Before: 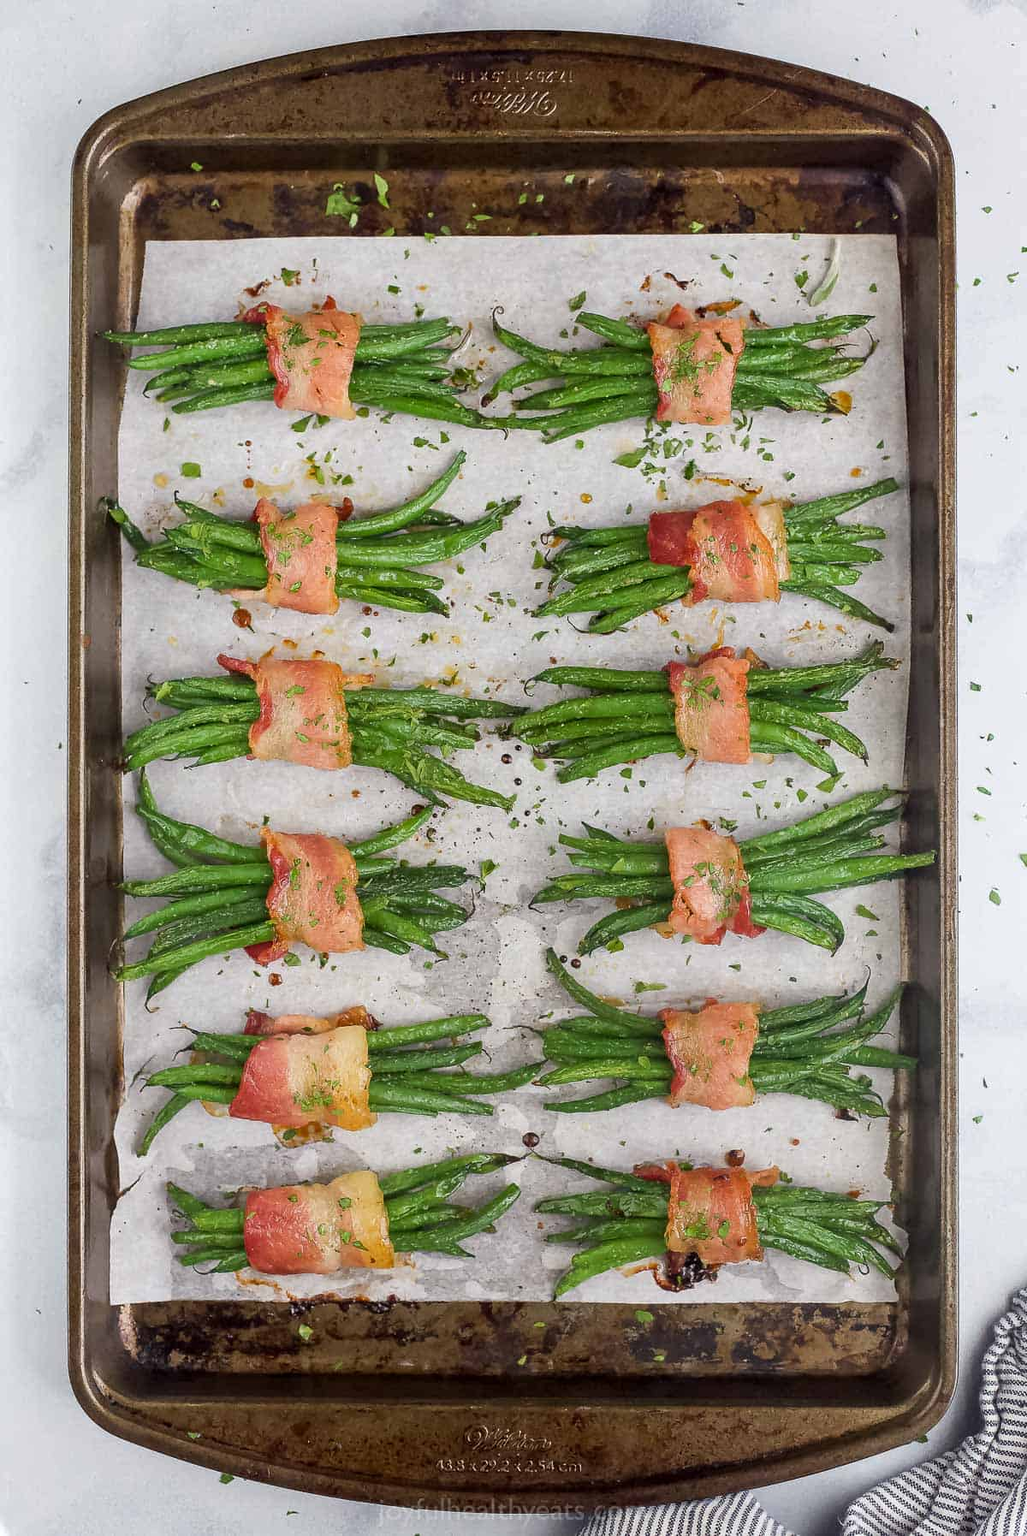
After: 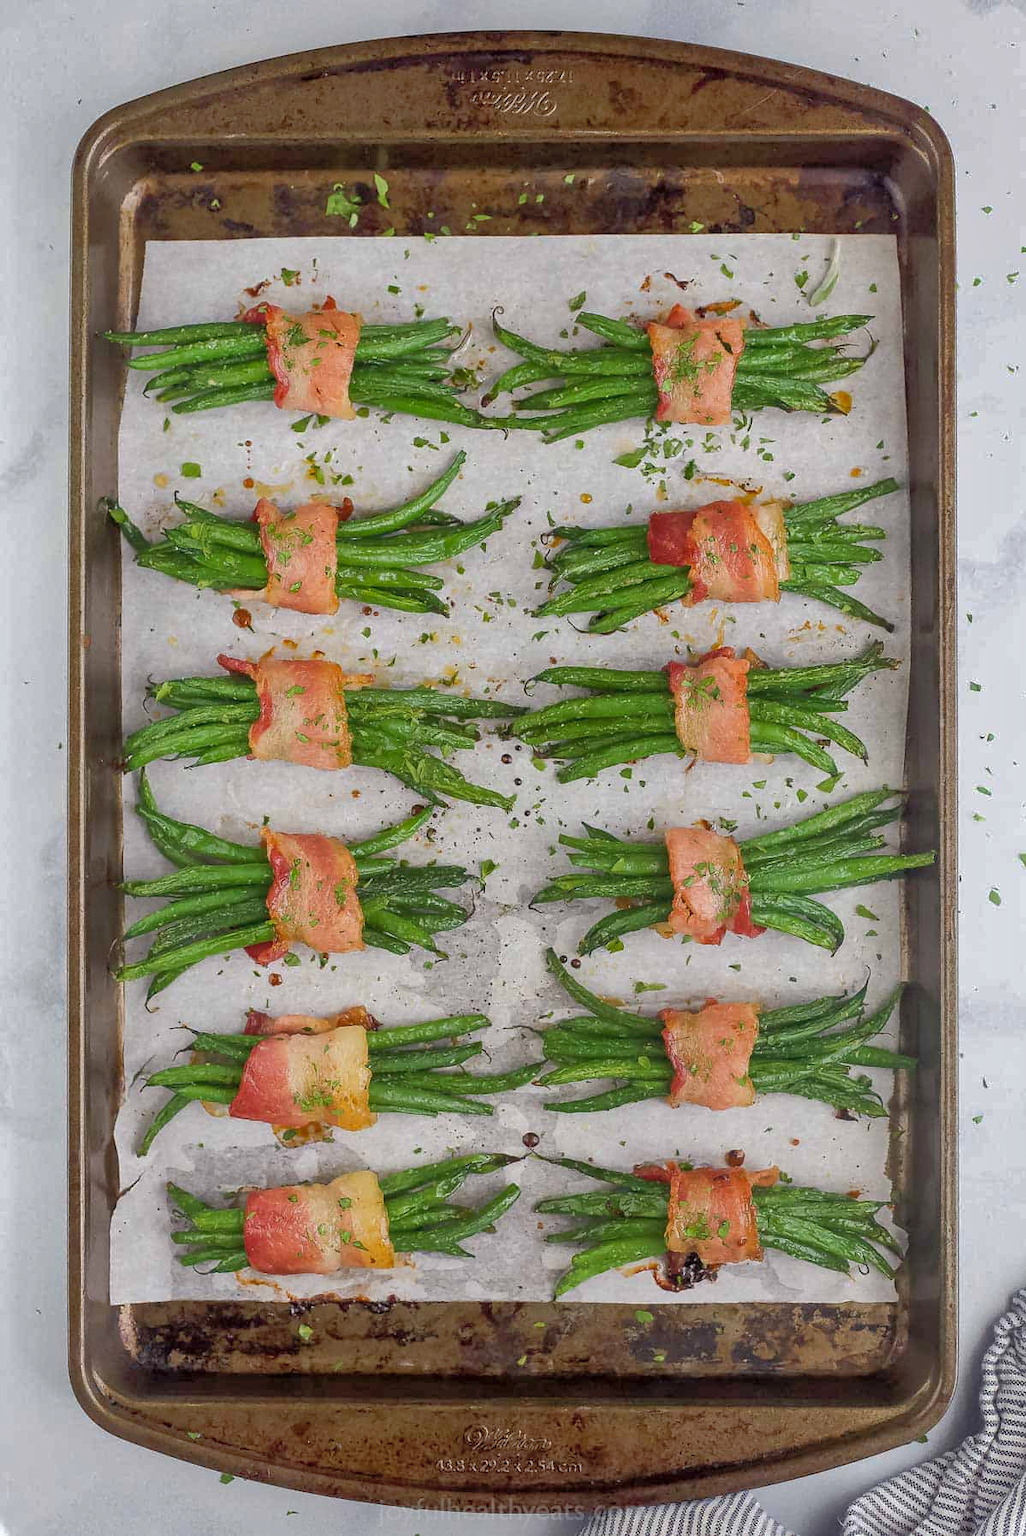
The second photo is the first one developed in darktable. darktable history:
shadows and highlights: shadows 60.09, highlights -59.86, highlights color adjustment 55.78%
